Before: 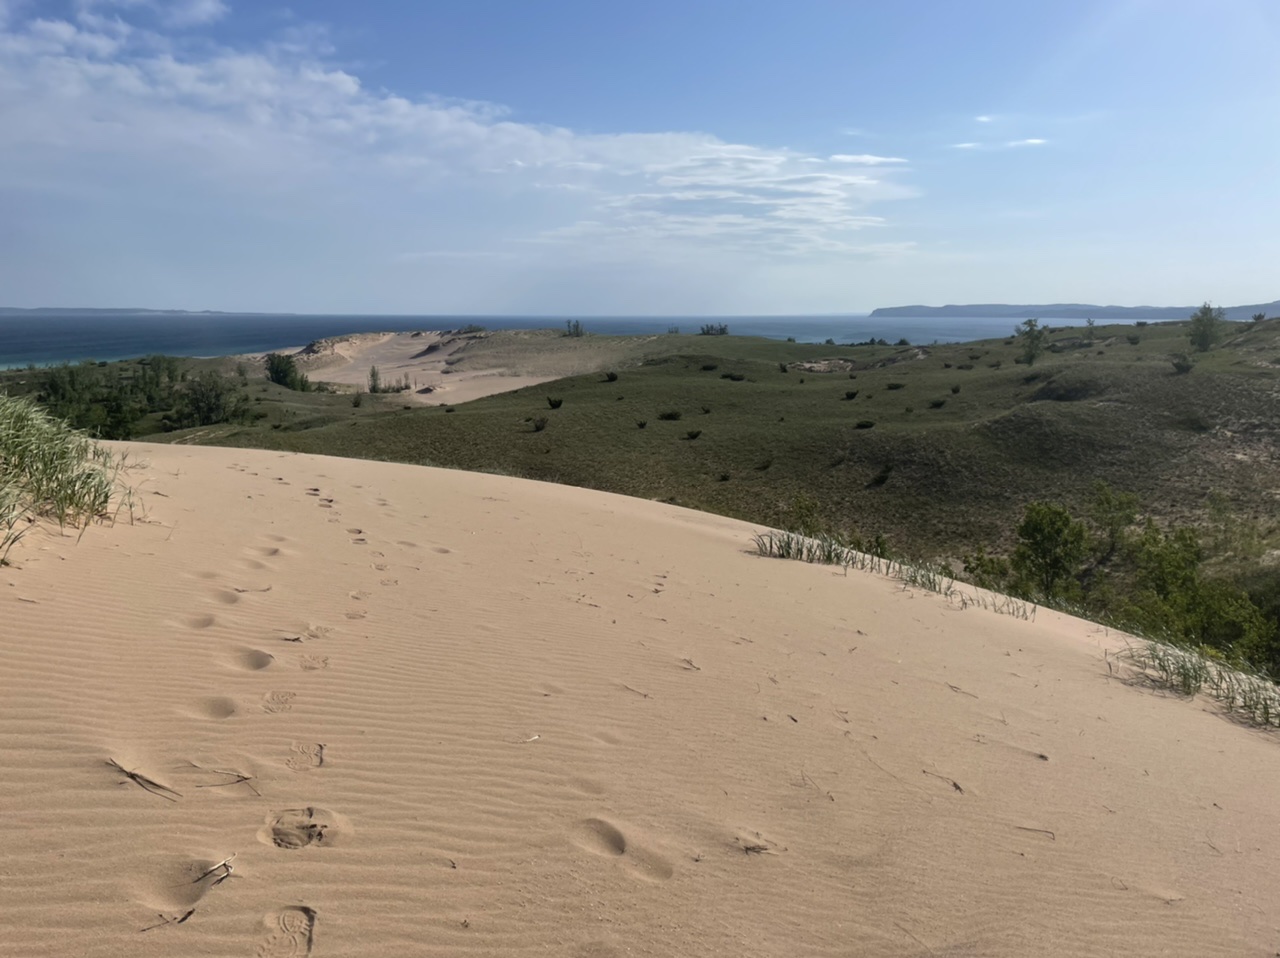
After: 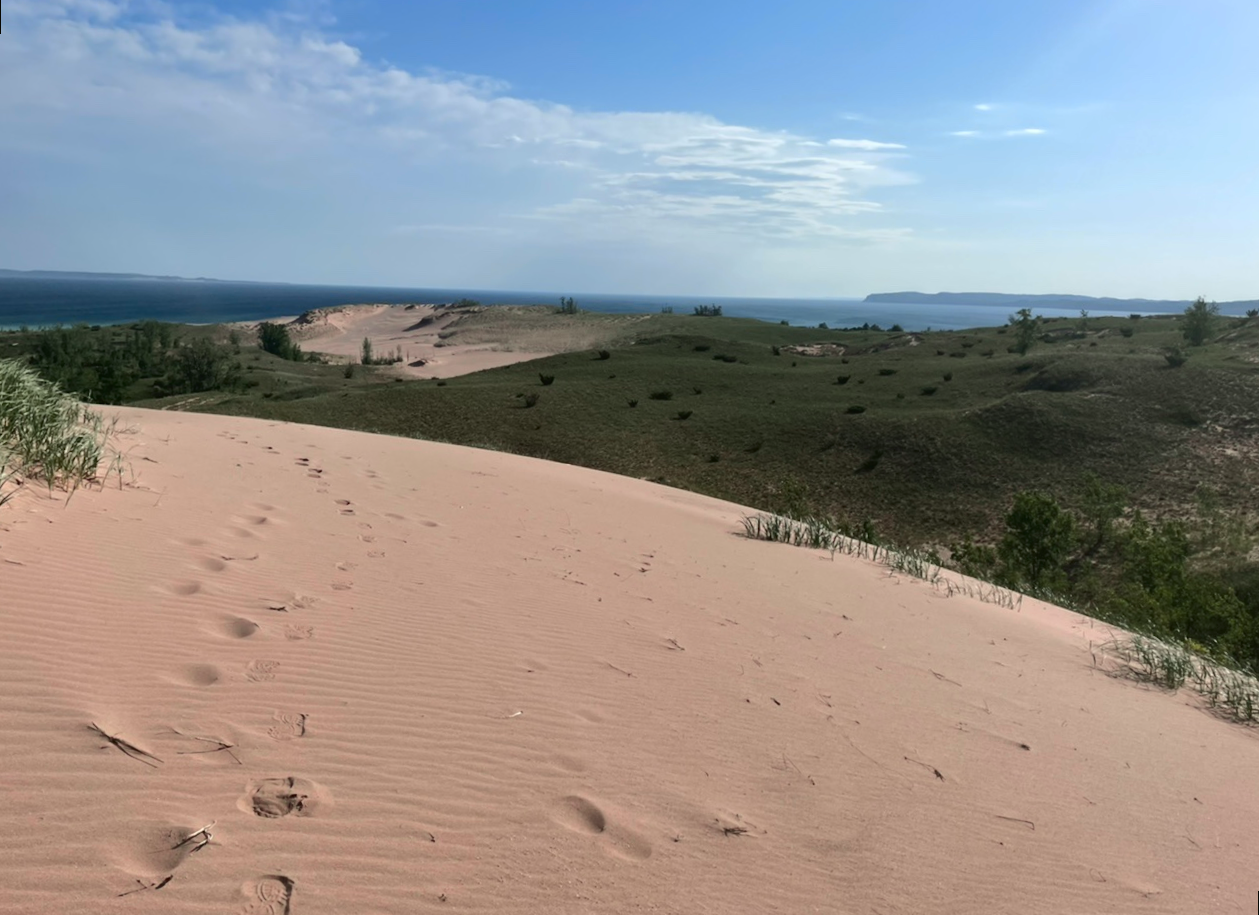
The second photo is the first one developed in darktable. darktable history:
rotate and perspective: rotation 1.57°, crop left 0.018, crop right 0.982, crop top 0.039, crop bottom 0.961
tone curve: curves: ch0 [(0, 0.021) (0.059, 0.053) (0.212, 0.18) (0.337, 0.304) (0.495, 0.505) (0.725, 0.731) (0.89, 0.919) (1, 1)]; ch1 [(0, 0) (0.094, 0.081) (0.285, 0.299) (0.413, 0.43) (0.479, 0.475) (0.54, 0.55) (0.615, 0.65) (0.683, 0.688) (1, 1)]; ch2 [(0, 0) (0.257, 0.217) (0.434, 0.434) (0.498, 0.507) (0.599, 0.578) (1, 1)], color space Lab, independent channels, preserve colors none
